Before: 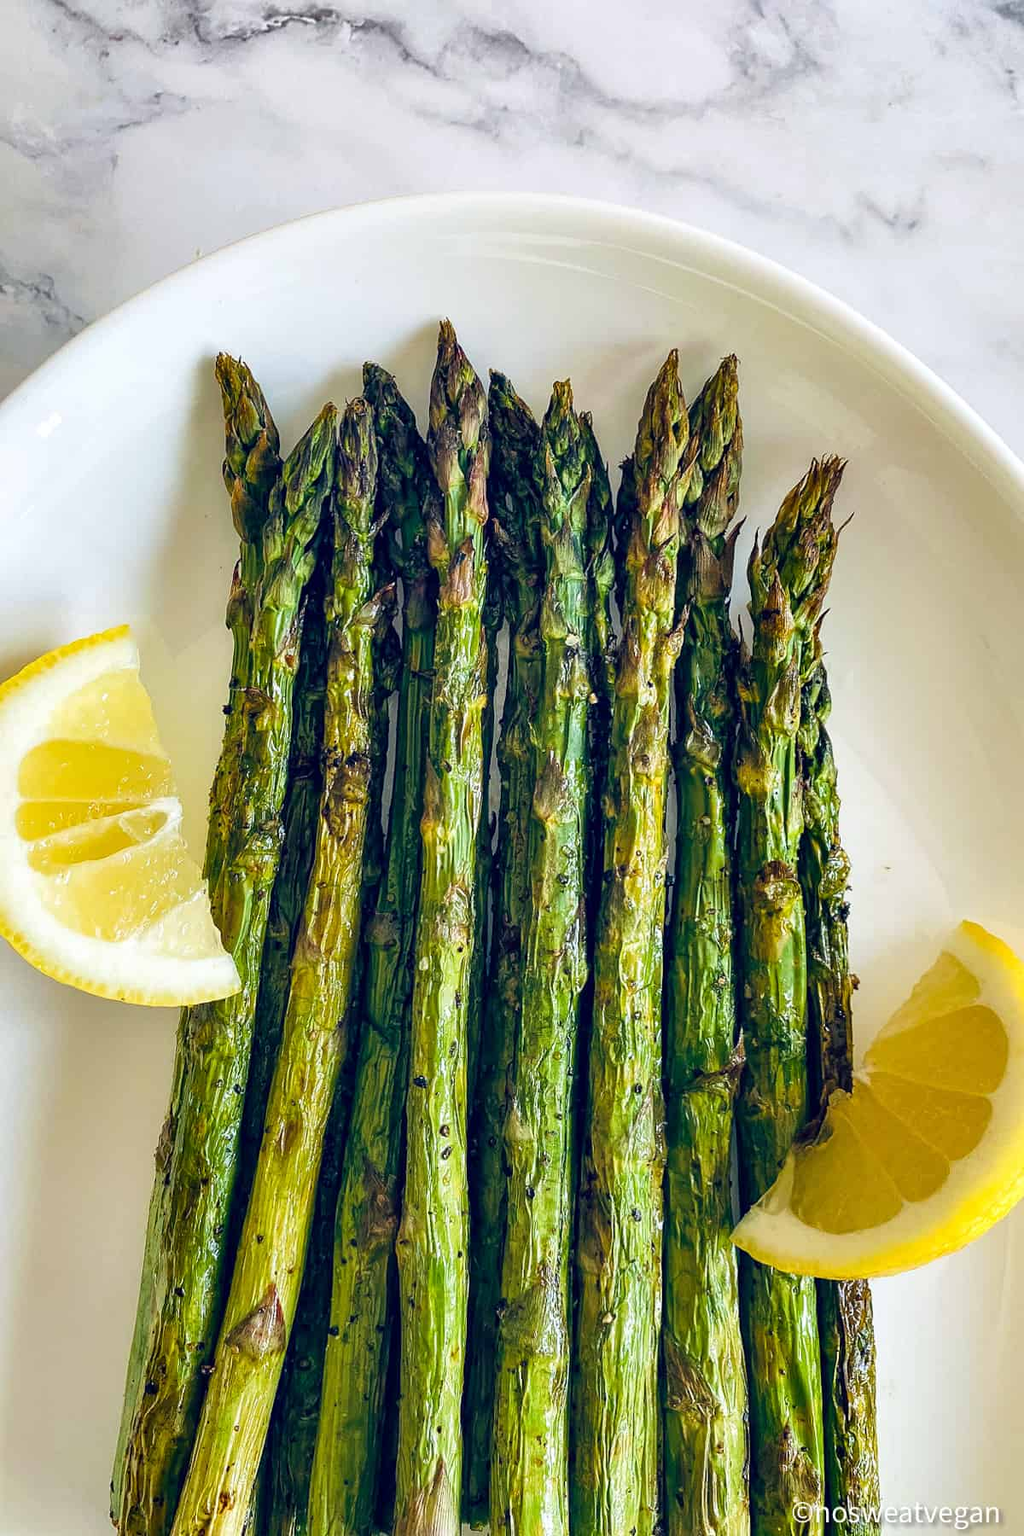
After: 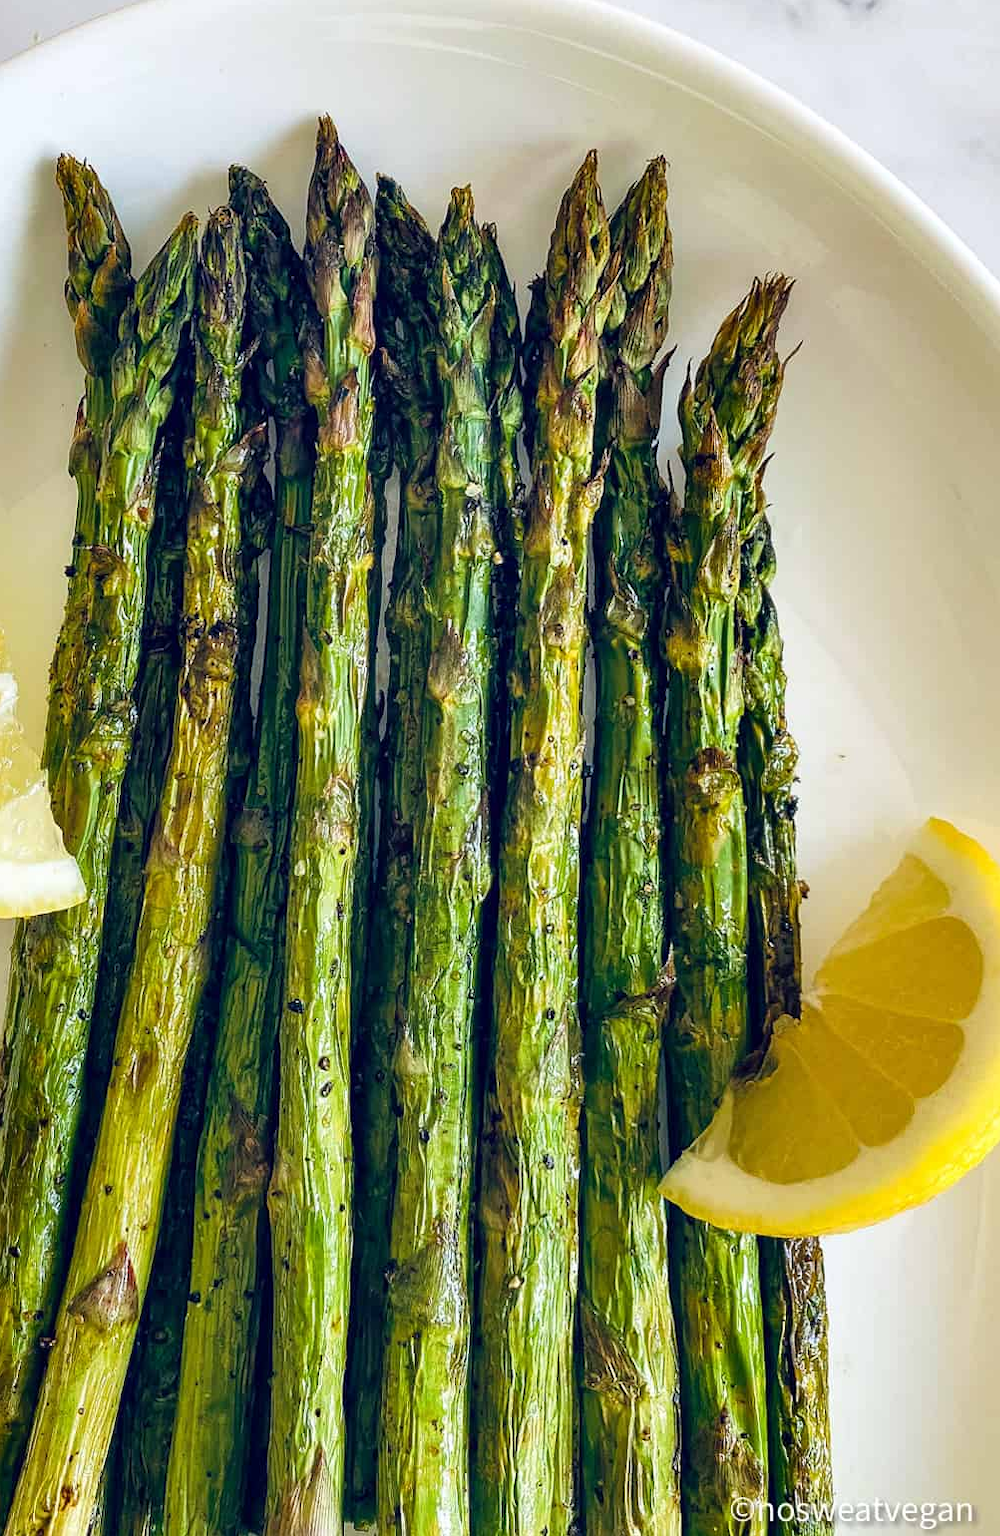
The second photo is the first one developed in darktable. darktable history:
crop: left 16.358%, top 14.392%
